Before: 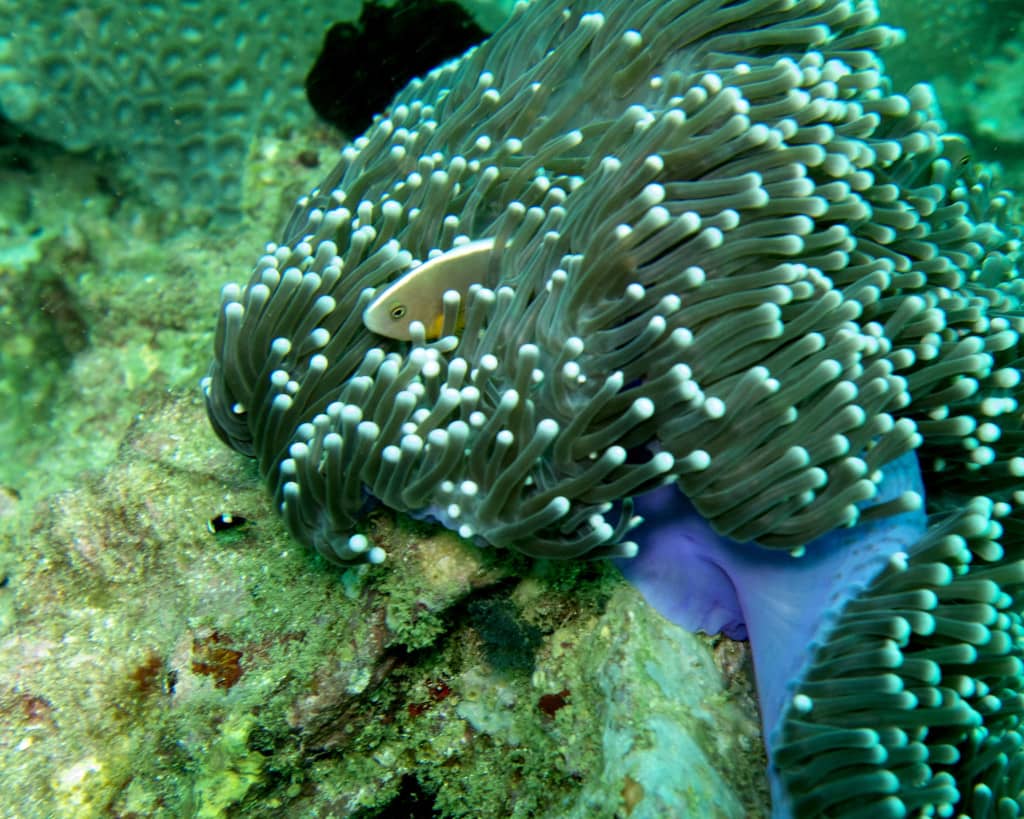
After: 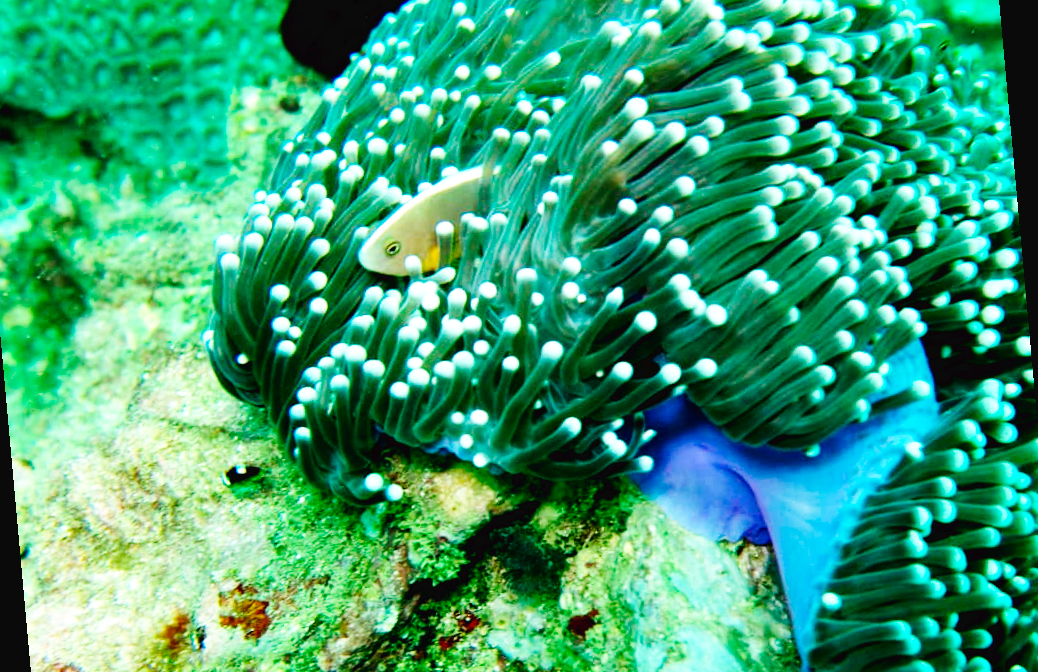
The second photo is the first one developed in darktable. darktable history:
crop and rotate: left 2.991%, top 13.302%, right 1.981%, bottom 12.636%
base curve: curves: ch0 [(0, 0.003) (0.001, 0.002) (0.006, 0.004) (0.02, 0.022) (0.048, 0.086) (0.094, 0.234) (0.162, 0.431) (0.258, 0.629) (0.385, 0.8) (0.548, 0.918) (0.751, 0.988) (1, 1)], preserve colors none
rotate and perspective: rotation -5.2°, automatic cropping off
